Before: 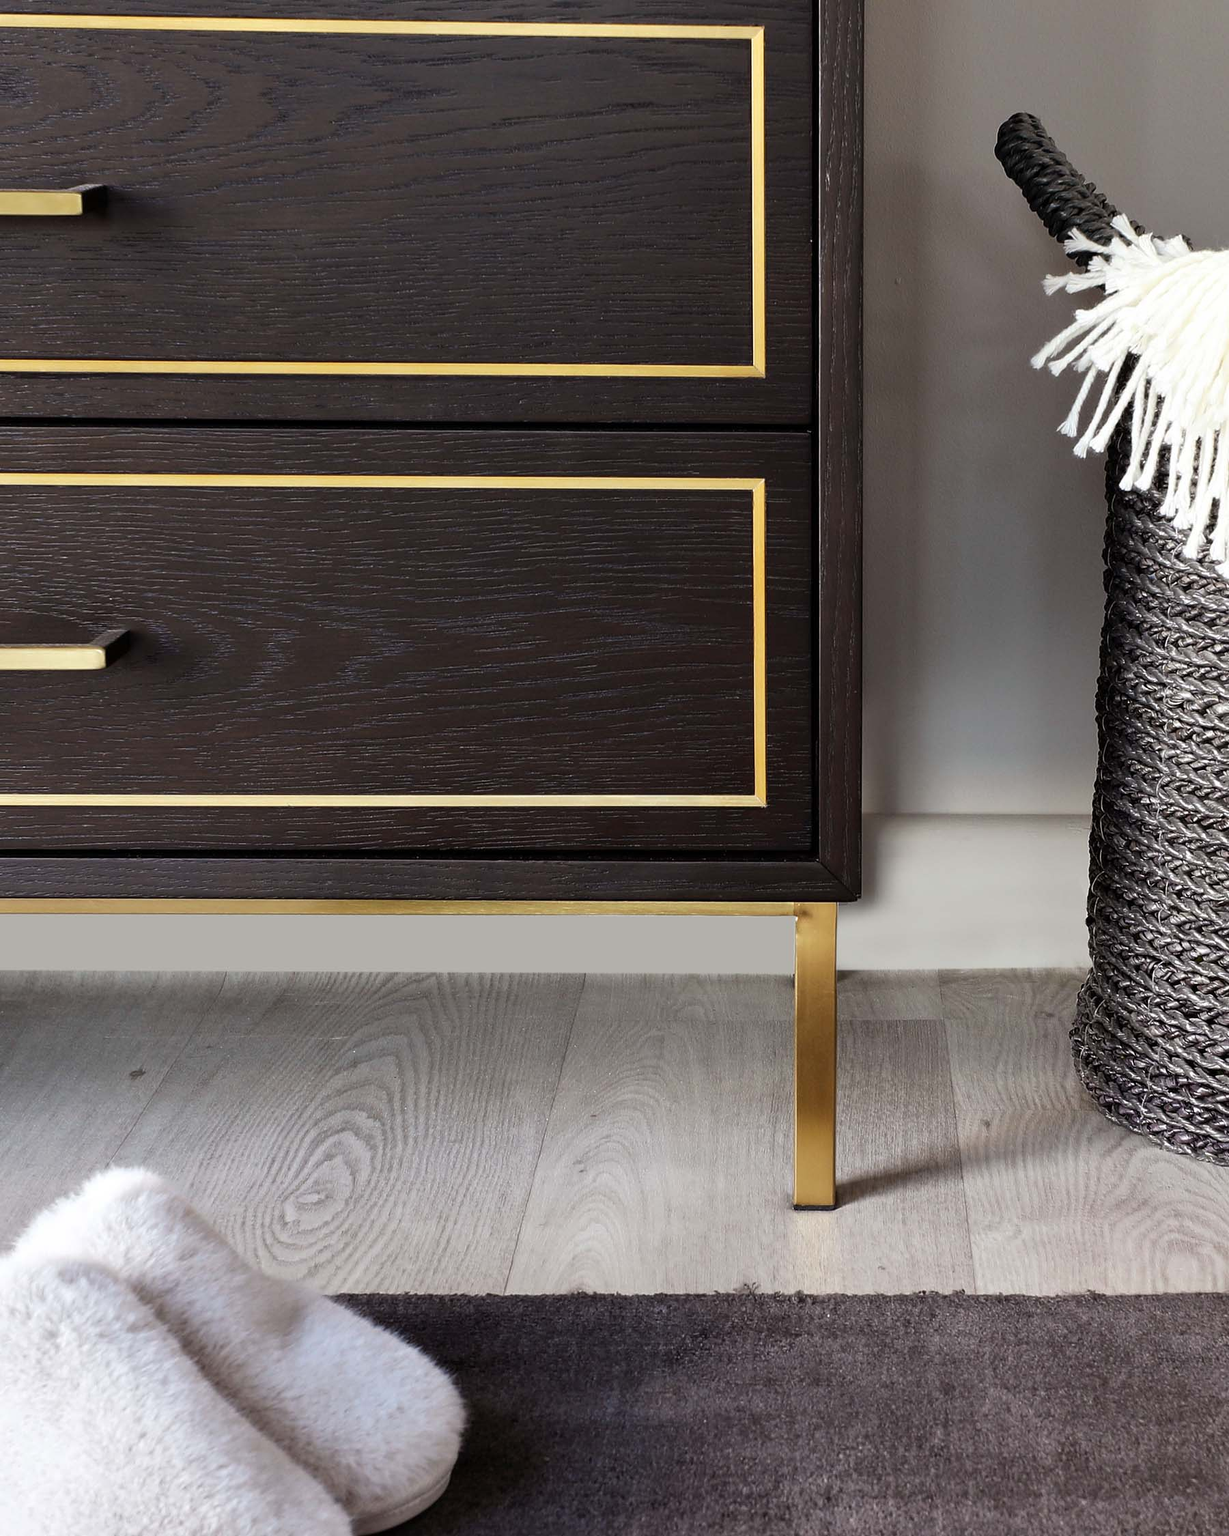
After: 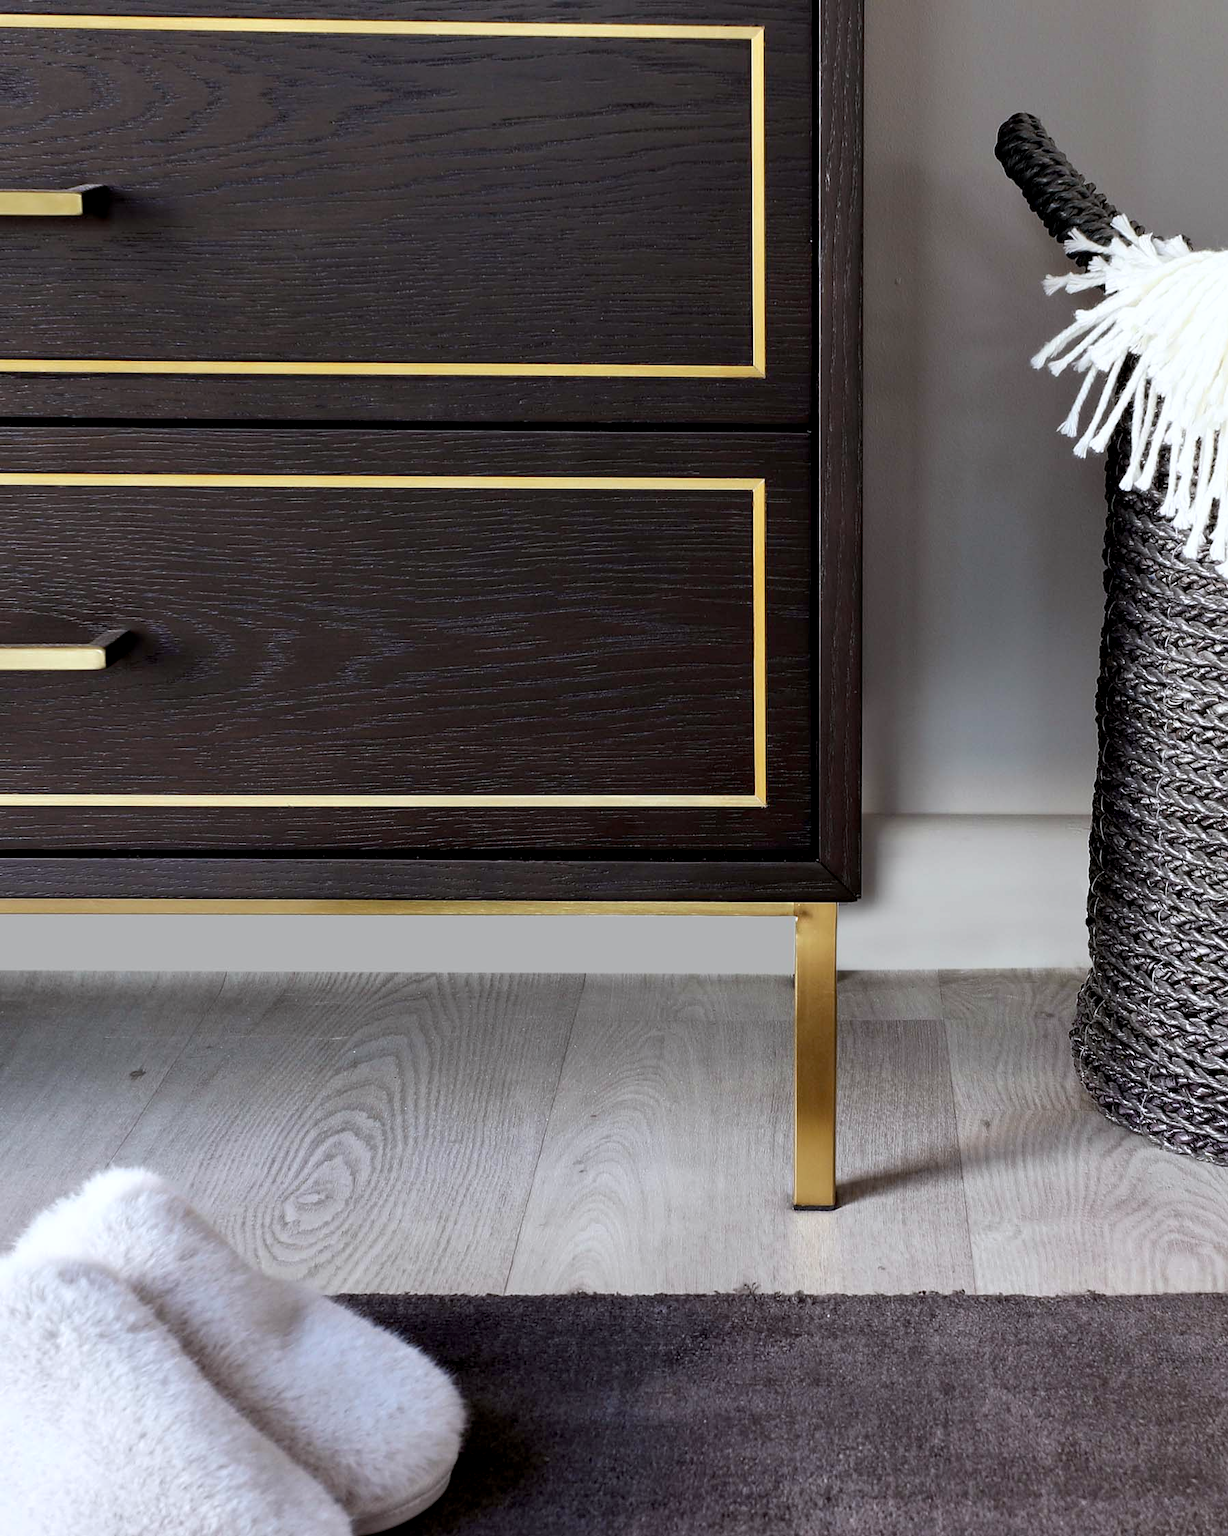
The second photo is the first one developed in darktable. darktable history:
white balance: red 0.976, blue 1.04
exposure: black level correction 0.005, exposure 0.014 EV, compensate highlight preservation false
